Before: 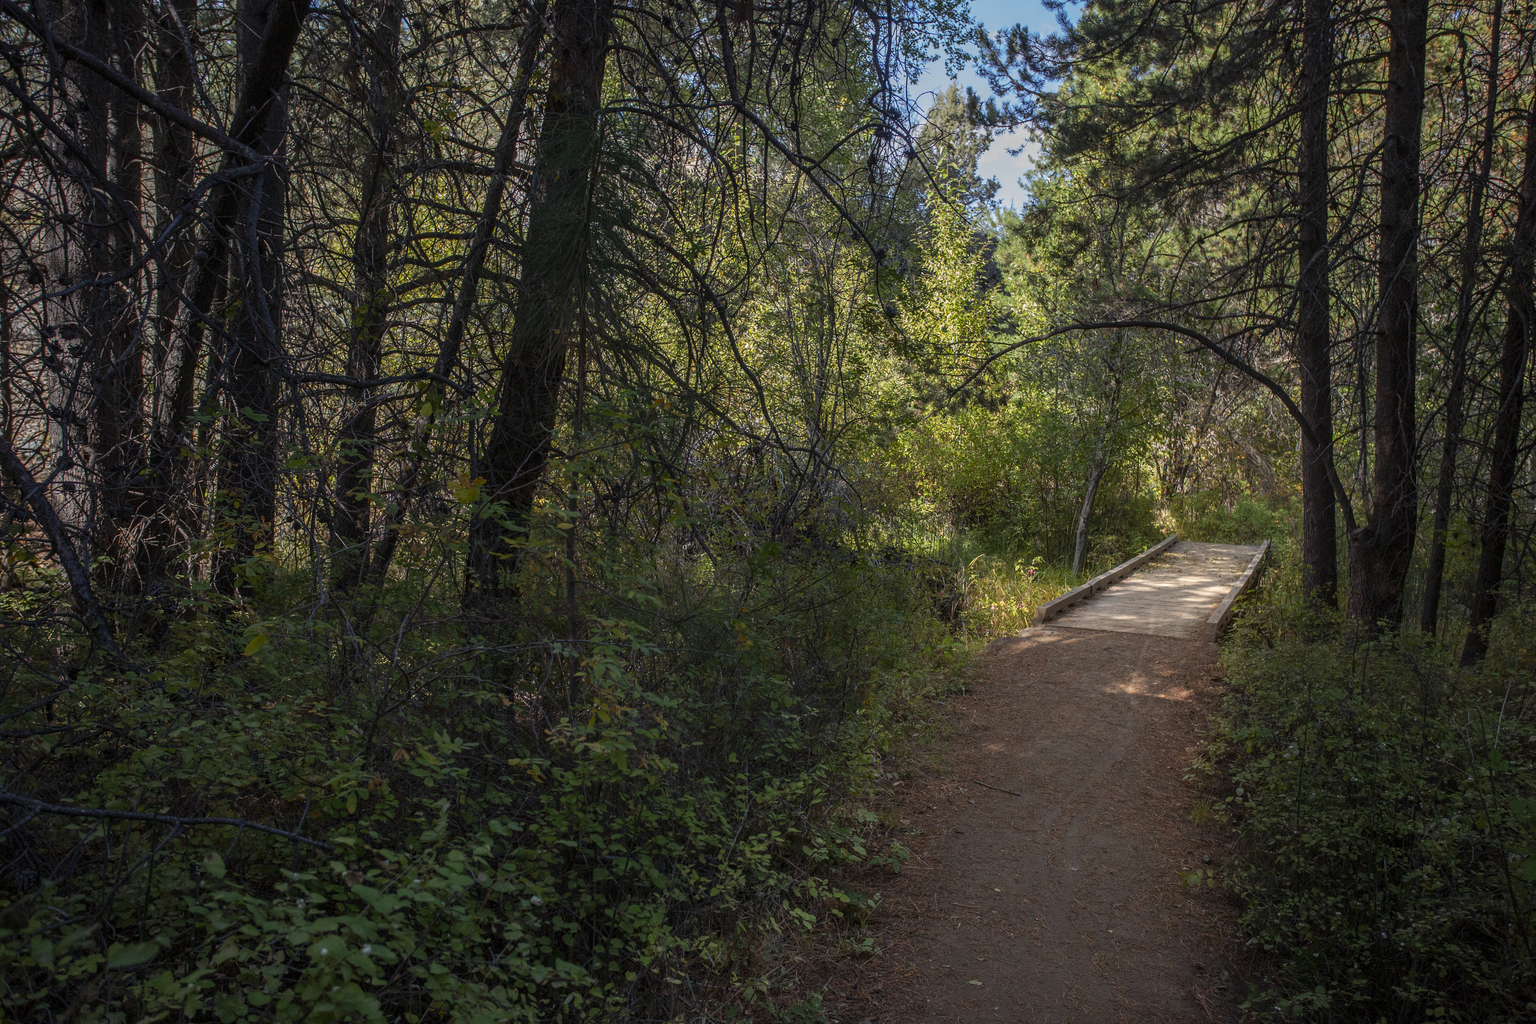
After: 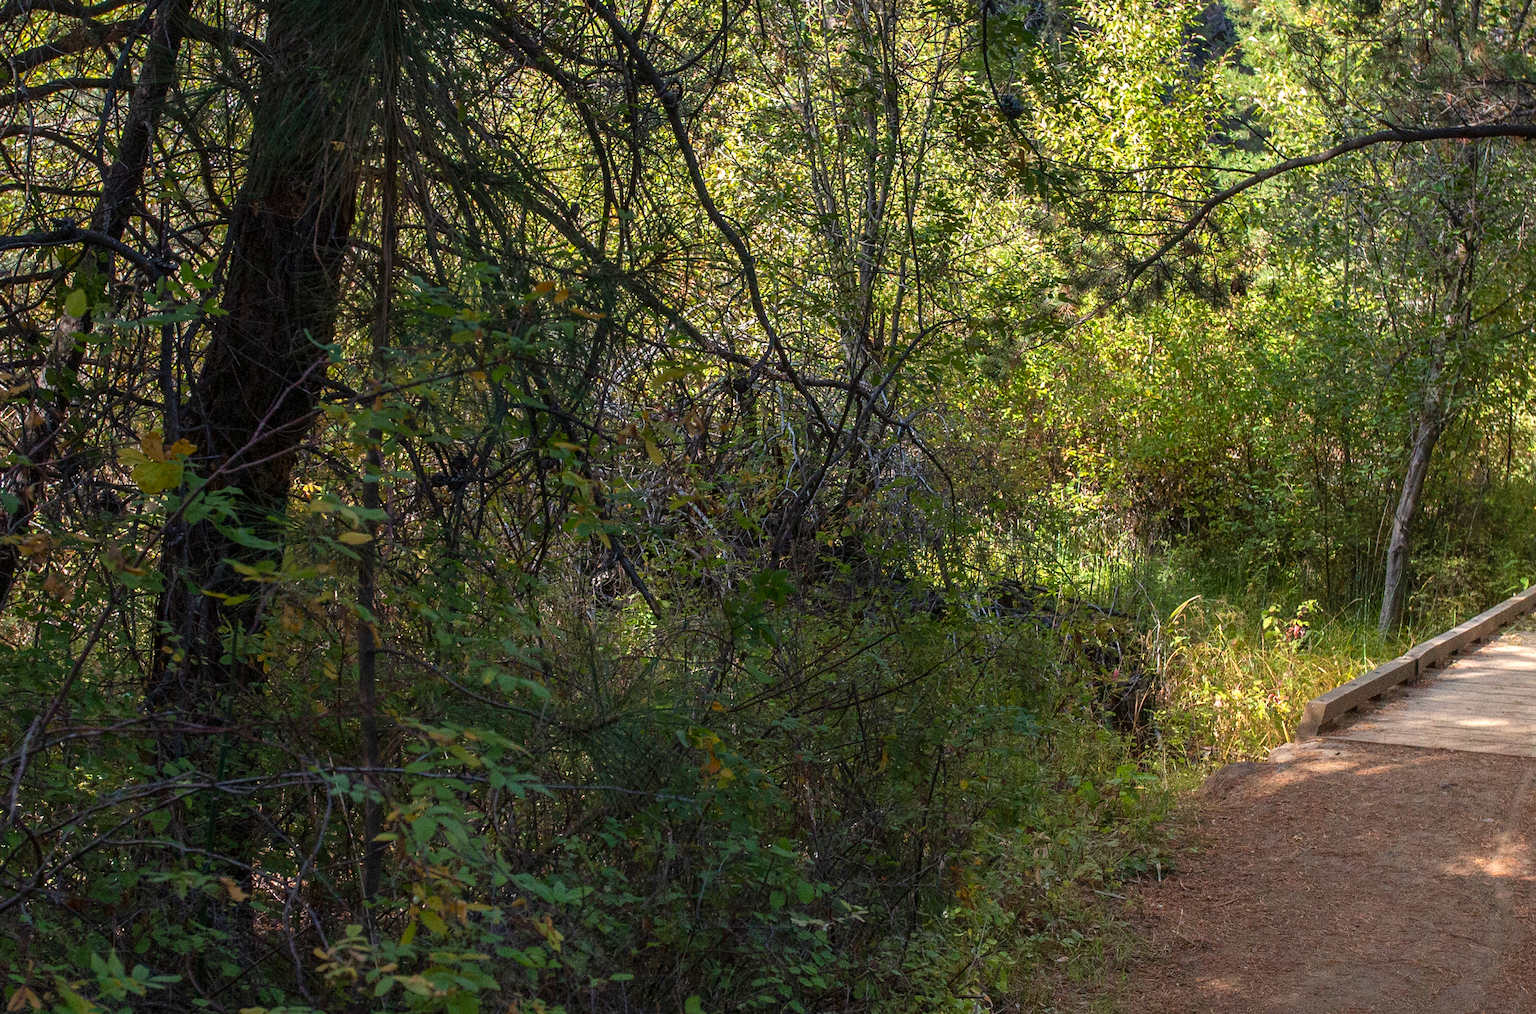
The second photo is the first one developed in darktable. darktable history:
crop: left 25.344%, top 25.338%, right 25.062%, bottom 25.507%
exposure: exposure 0.518 EV, compensate highlight preservation false
velvia: strength 8.85%
